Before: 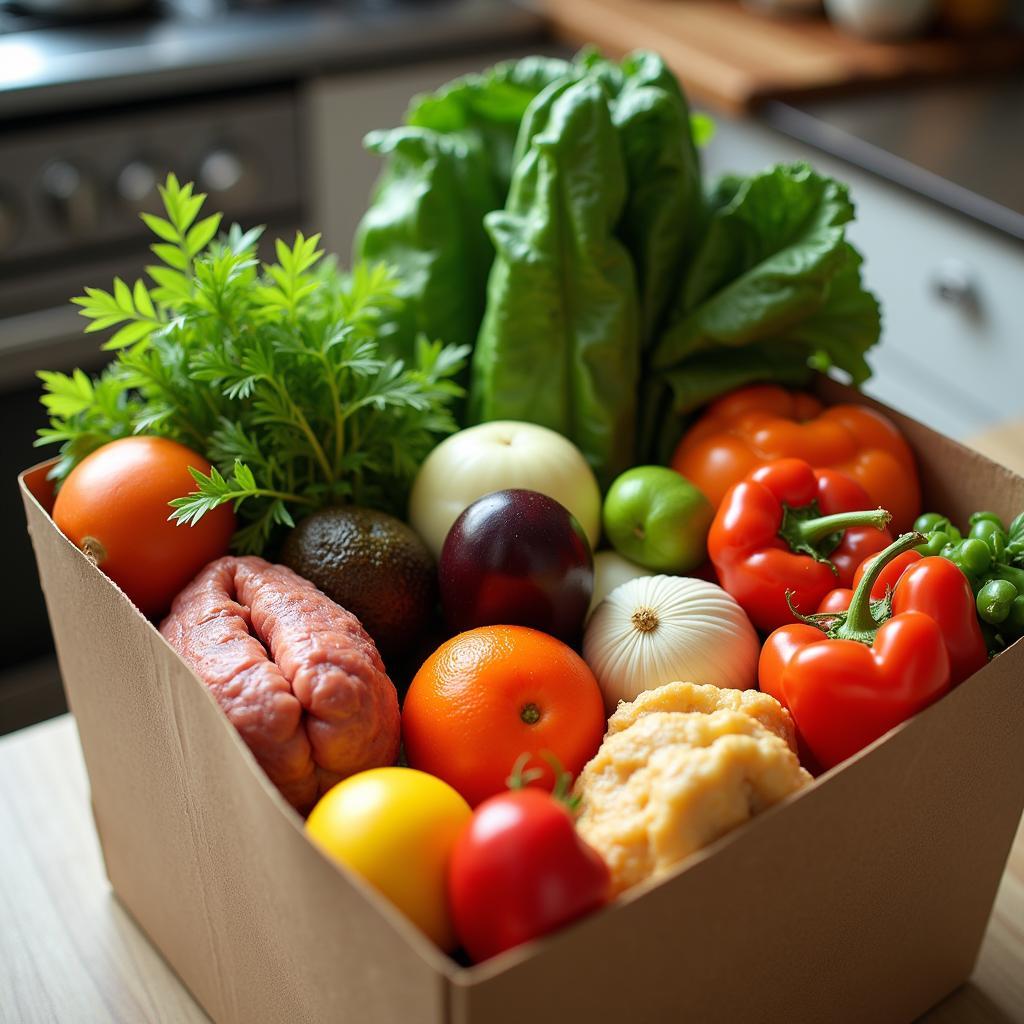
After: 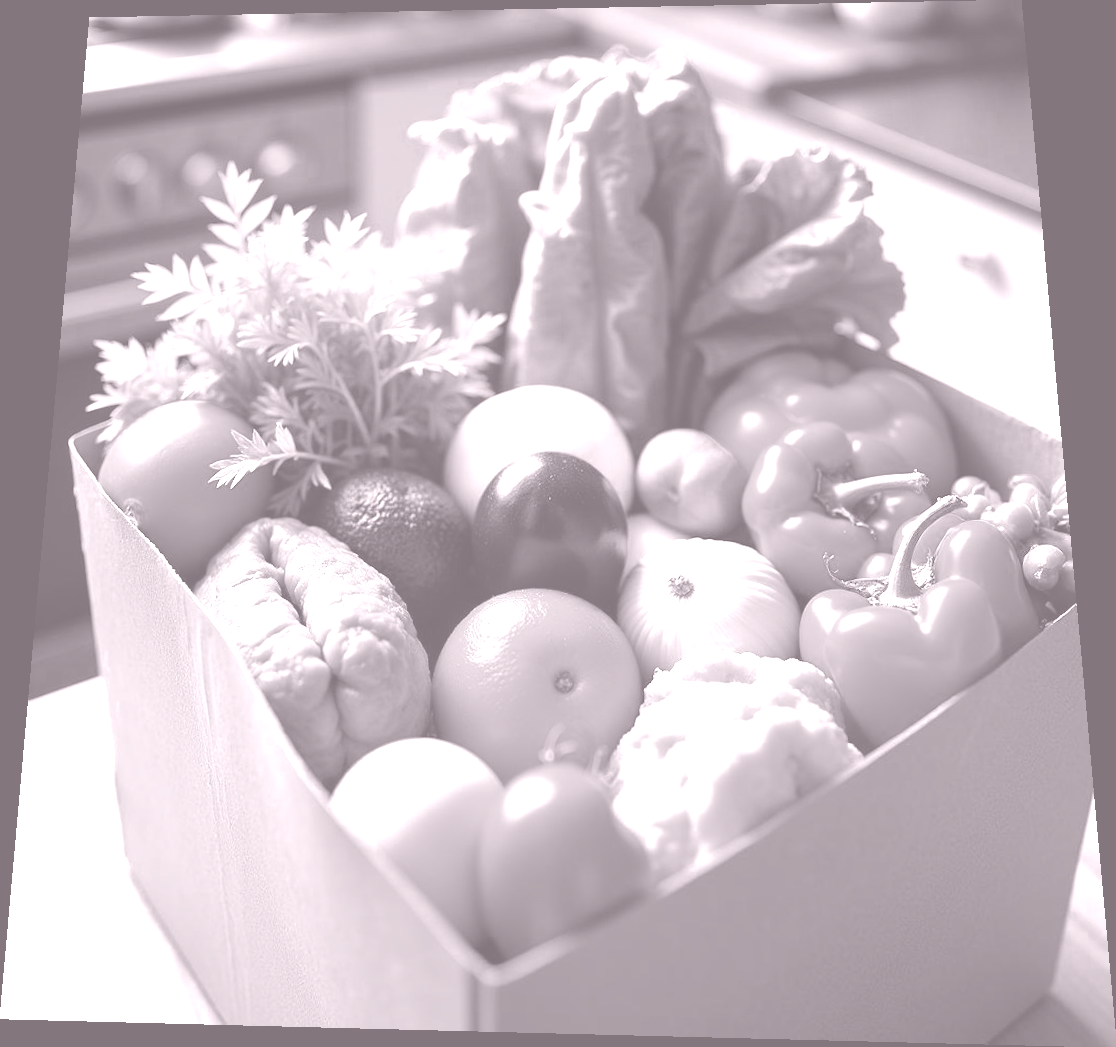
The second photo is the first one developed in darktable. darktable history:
exposure: compensate highlight preservation false
colorize: hue 25.2°, saturation 83%, source mix 82%, lightness 79%, version 1
base curve: curves: ch0 [(0, 0) (0.303, 0.277) (1, 1)]
rotate and perspective: rotation 0.128°, lens shift (vertical) -0.181, lens shift (horizontal) -0.044, shear 0.001, automatic cropping off
color zones: curves: ch0 [(0.11, 0.396) (0.195, 0.36) (0.25, 0.5) (0.303, 0.412) (0.357, 0.544) (0.75, 0.5) (0.967, 0.328)]; ch1 [(0, 0.468) (0.112, 0.512) (0.202, 0.6) (0.25, 0.5) (0.307, 0.352) (0.357, 0.544) (0.75, 0.5) (0.963, 0.524)]
